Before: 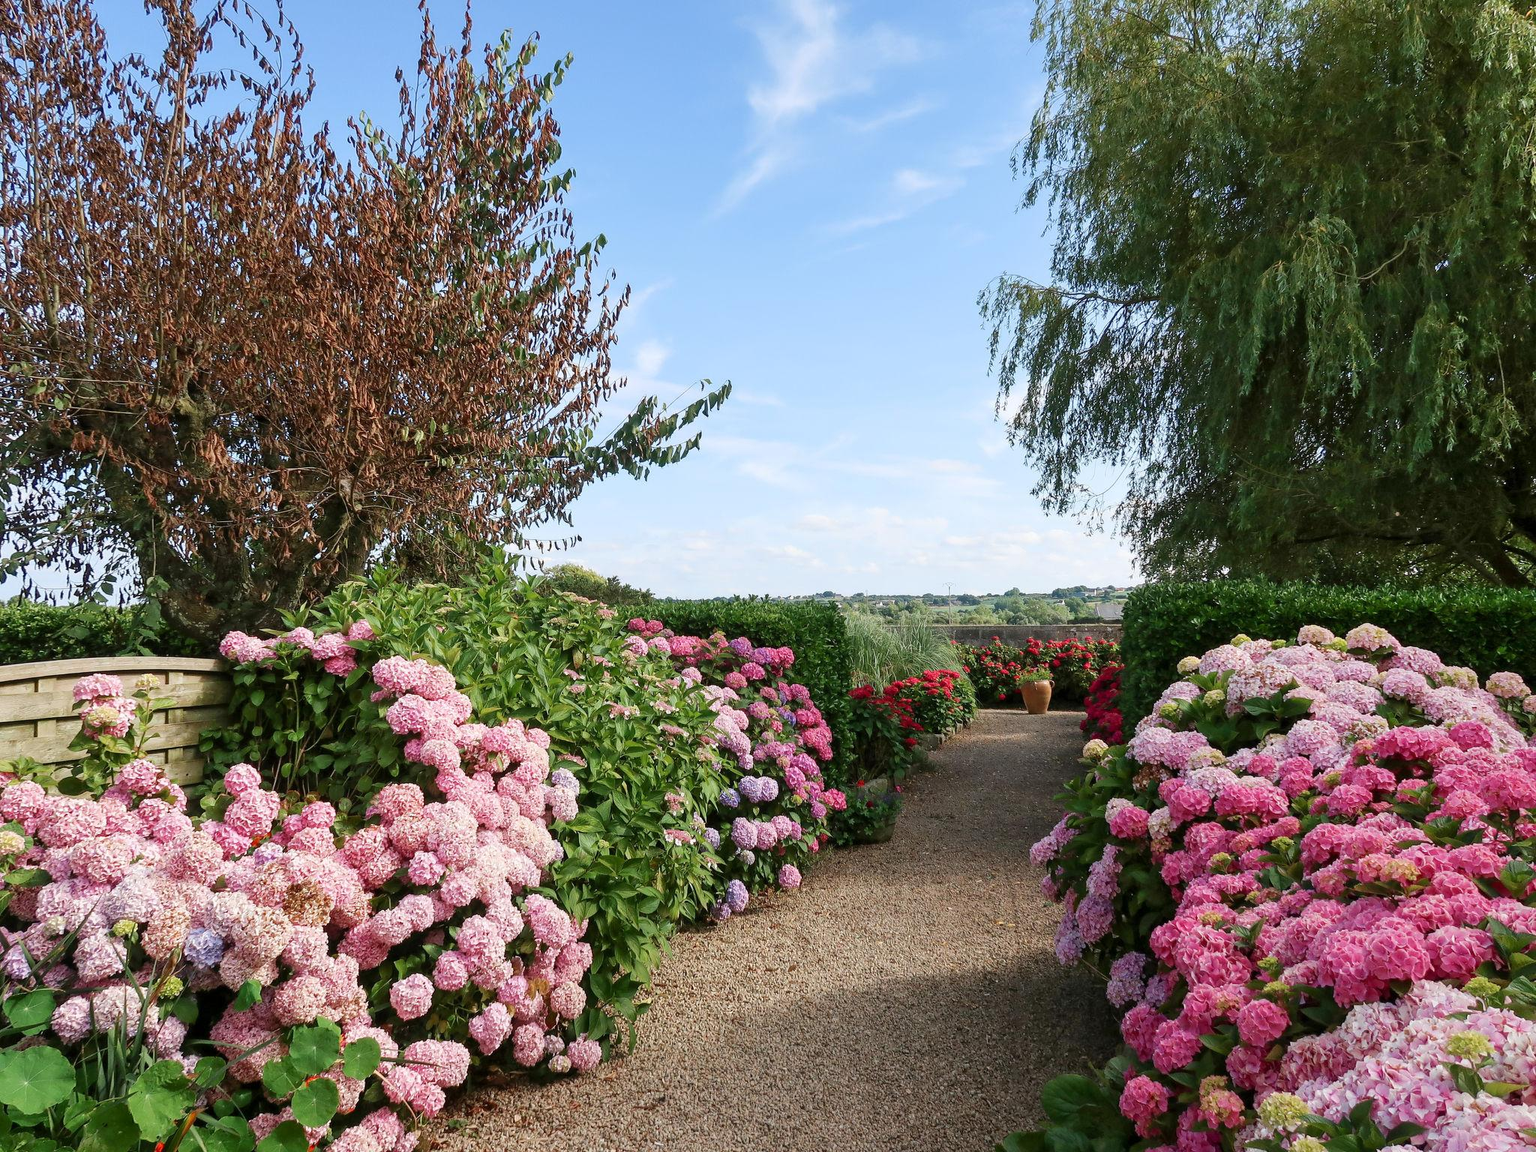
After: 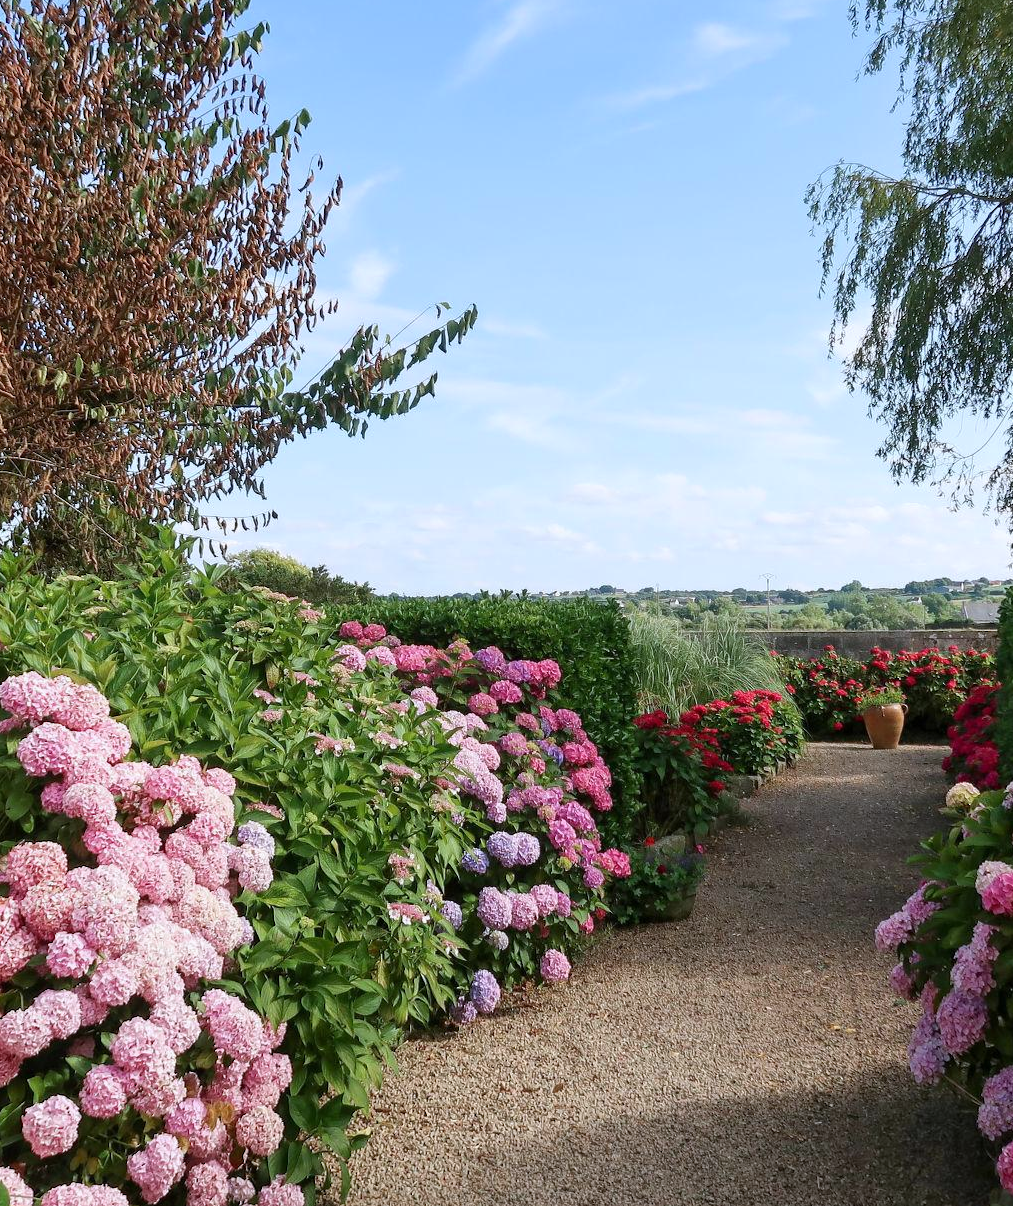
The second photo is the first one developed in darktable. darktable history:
white balance: red 0.983, blue 1.036
crop and rotate: angle 0.02°, left 24.353%, top 13.219%, right 26.156%, bottom 8.224%
